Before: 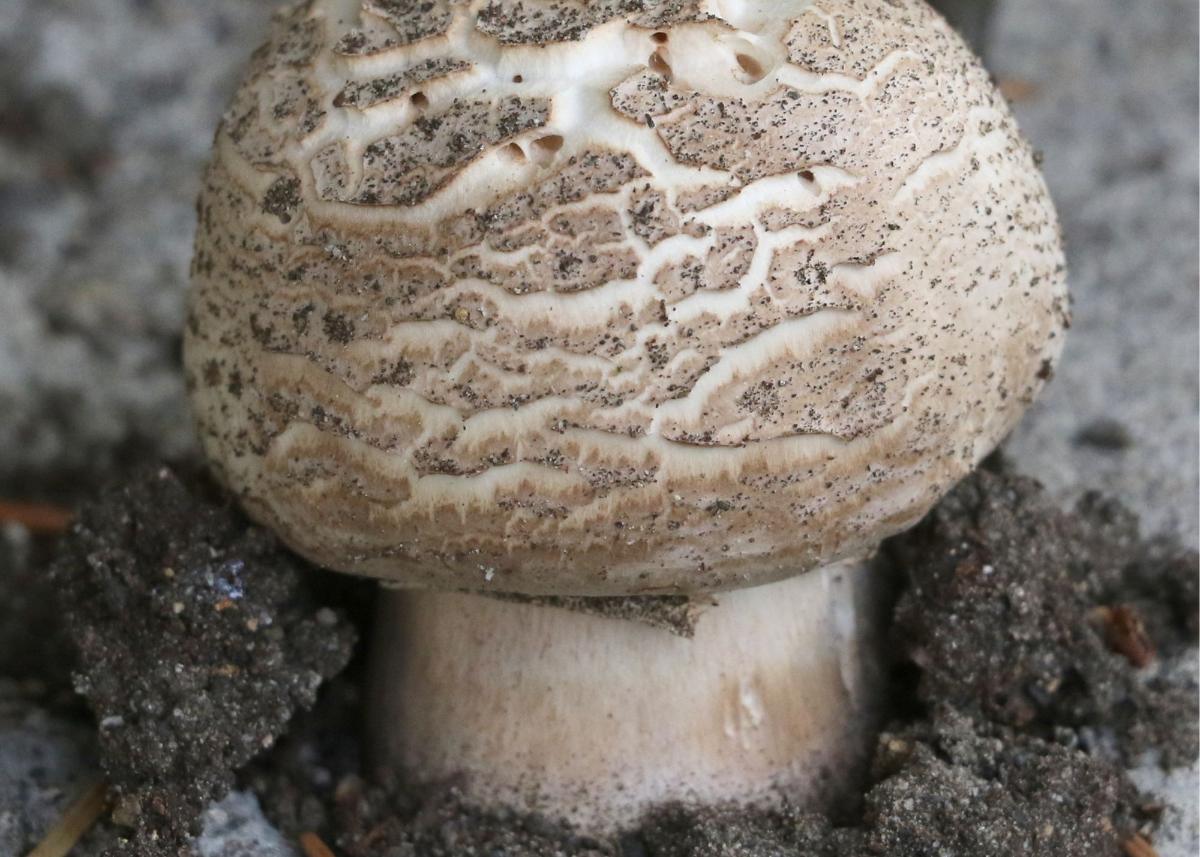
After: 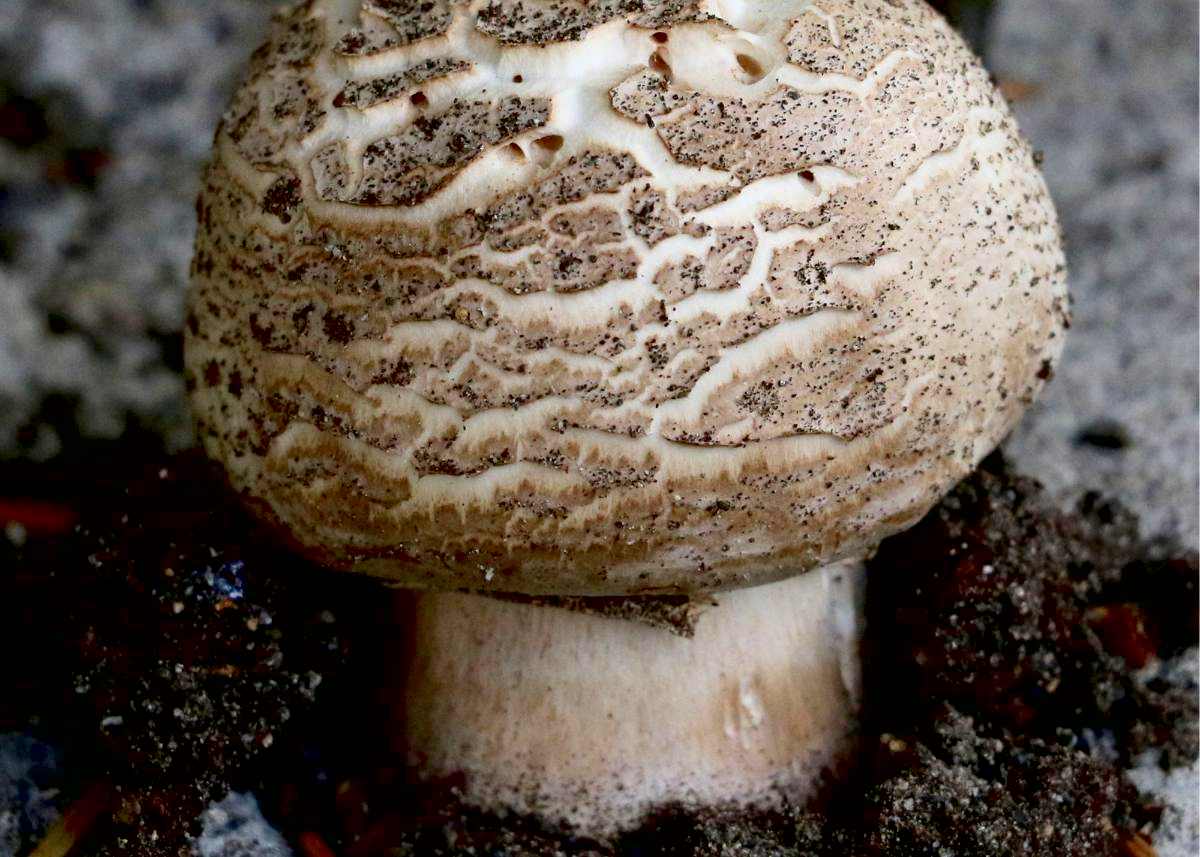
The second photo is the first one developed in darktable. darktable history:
contrast brightness saturation: contrast 0.13, brightness -0.05, saturation 0.16
exposure: black level correction 0.047, exposure 0.013 EV, compensate highlight preservation false
